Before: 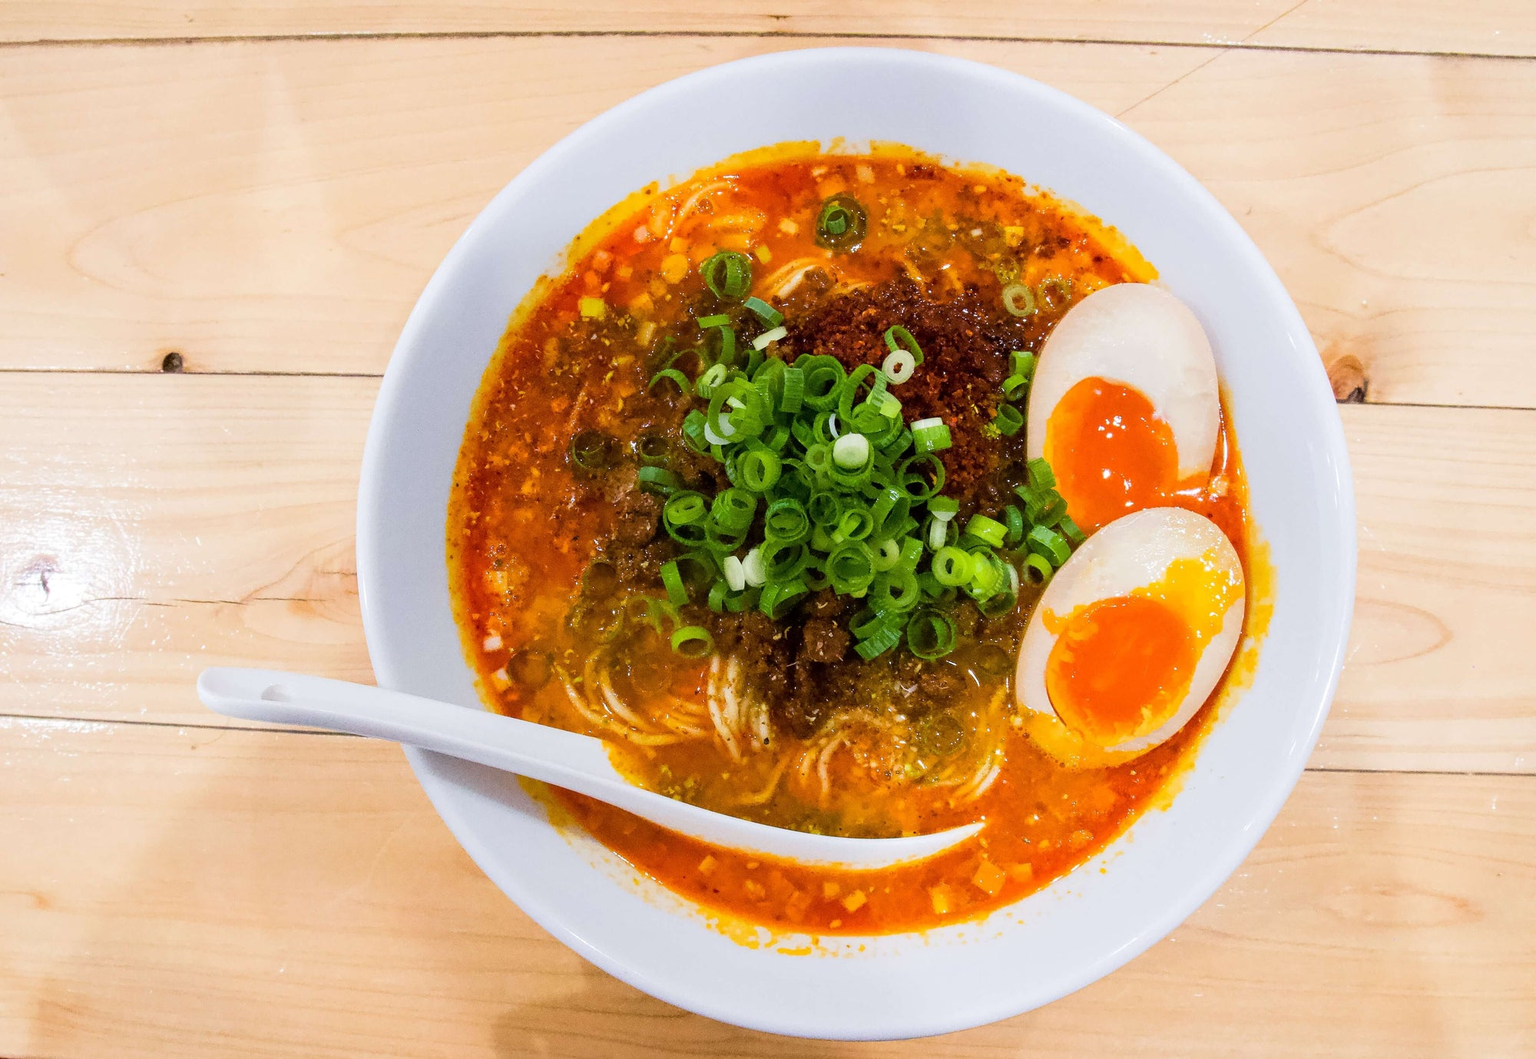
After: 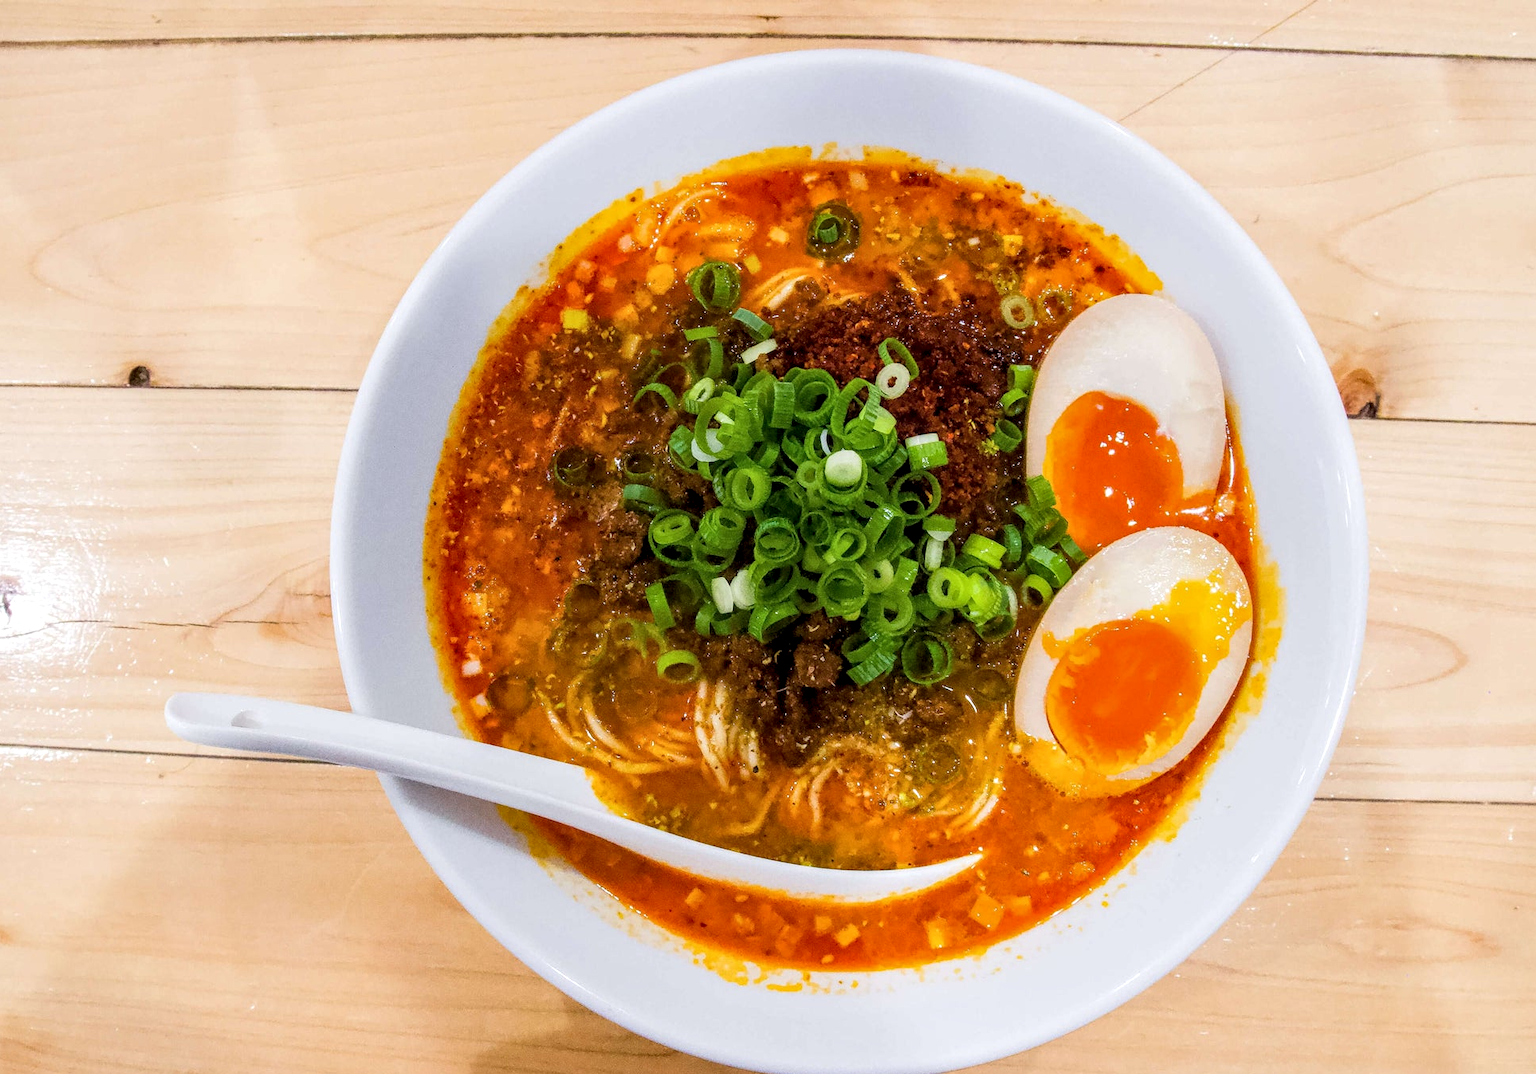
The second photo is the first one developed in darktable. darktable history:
crop and rotate: left 2.536%, right 1.107%, bottom 2.246%
local contrast: detail 130%
